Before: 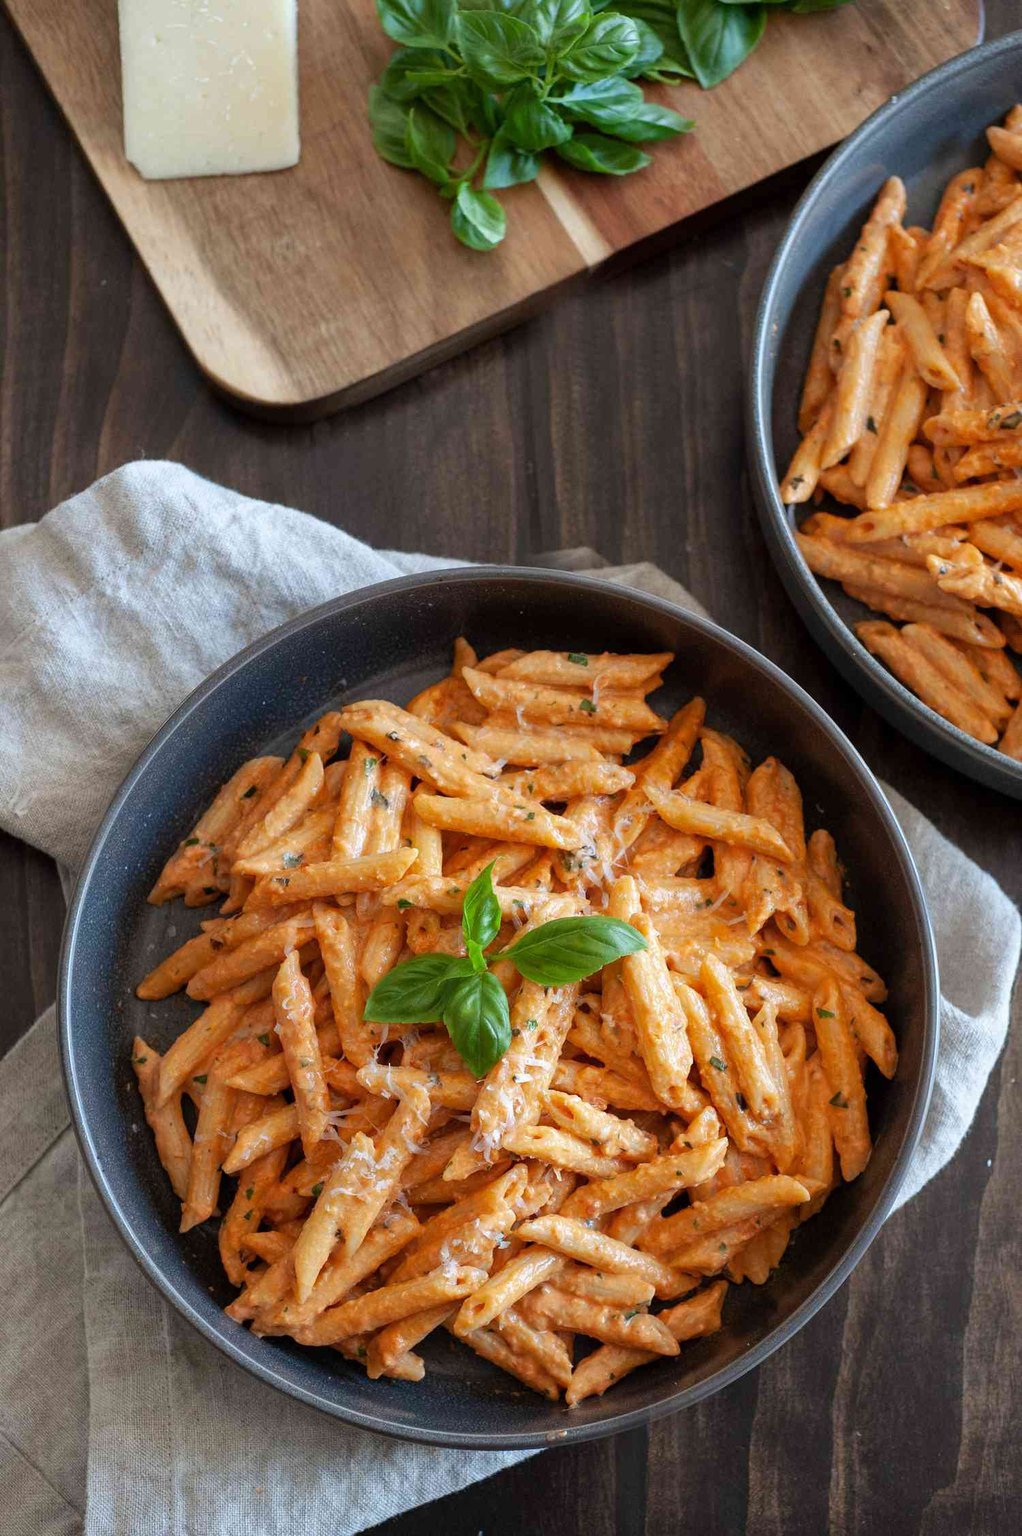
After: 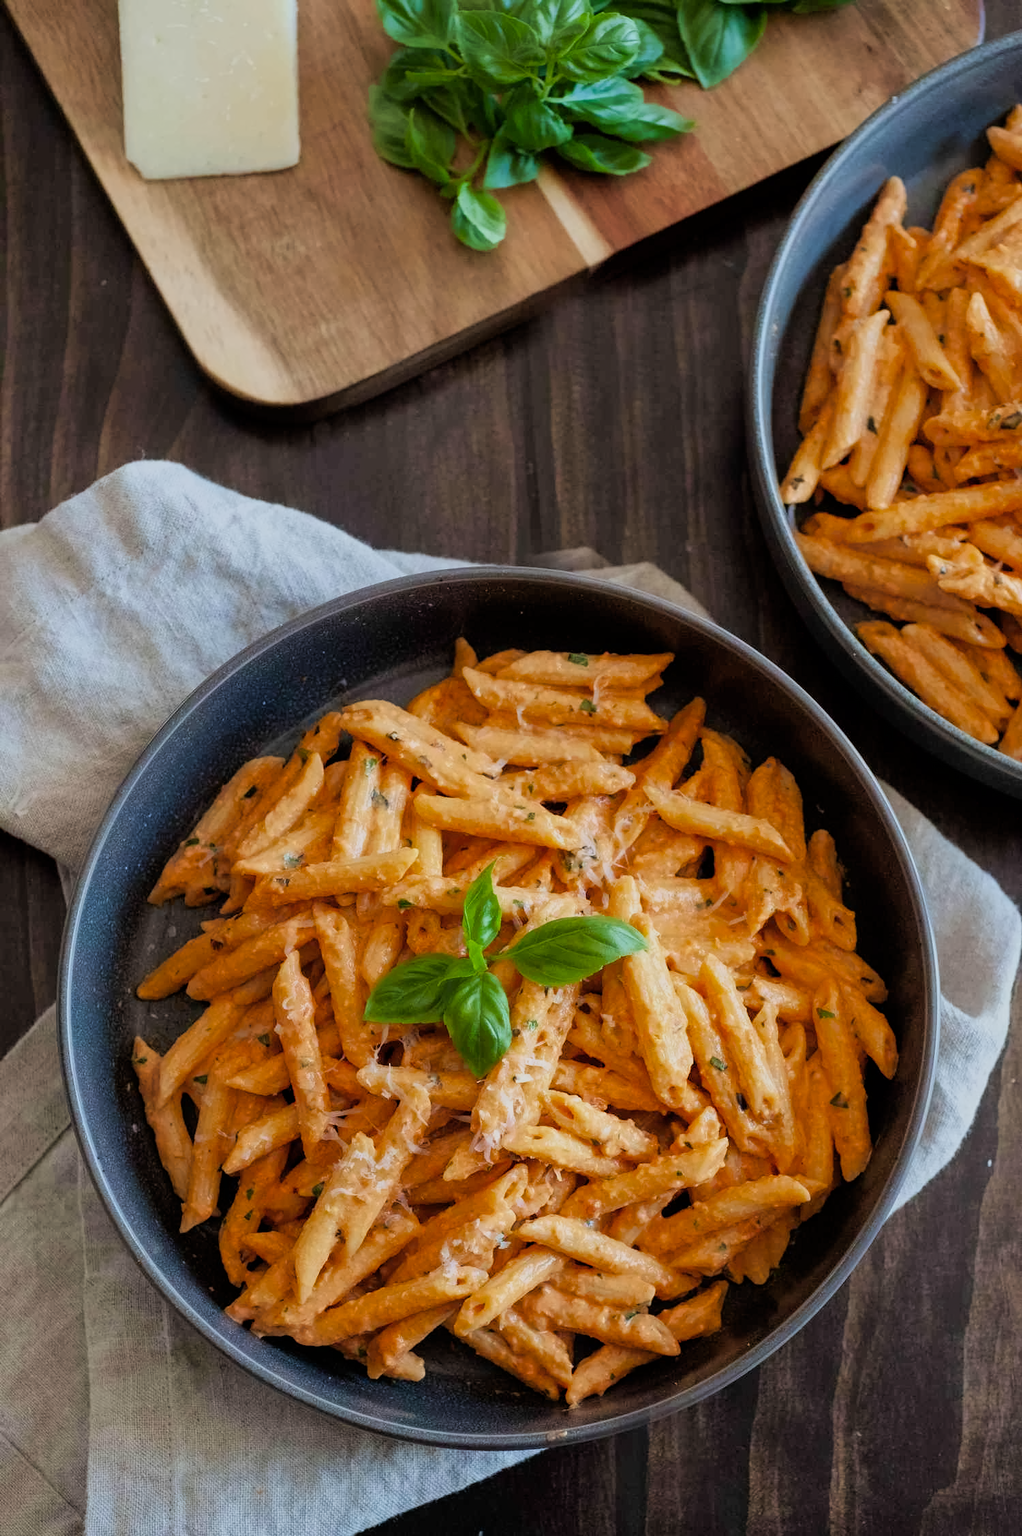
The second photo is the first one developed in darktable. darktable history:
chromatic aberrations: on, module defaults
filmic rgb: hardness 4.17
denoise (profiled): patch size 2, preserve shadows 1.02, bias correction -0.395, scattering 0.3, a [0, 0, 0]
color balance rgb: shadows fall-off 101%, linear chroma grading › mid-tones 7.63%, perceptual saturation grading › mid-tones 11.68%, mask middle-gray fulcrum 22.45%, global vibrance 10.11%, saturation formula JzAzBz (2021)
velvia: on, module defaults
